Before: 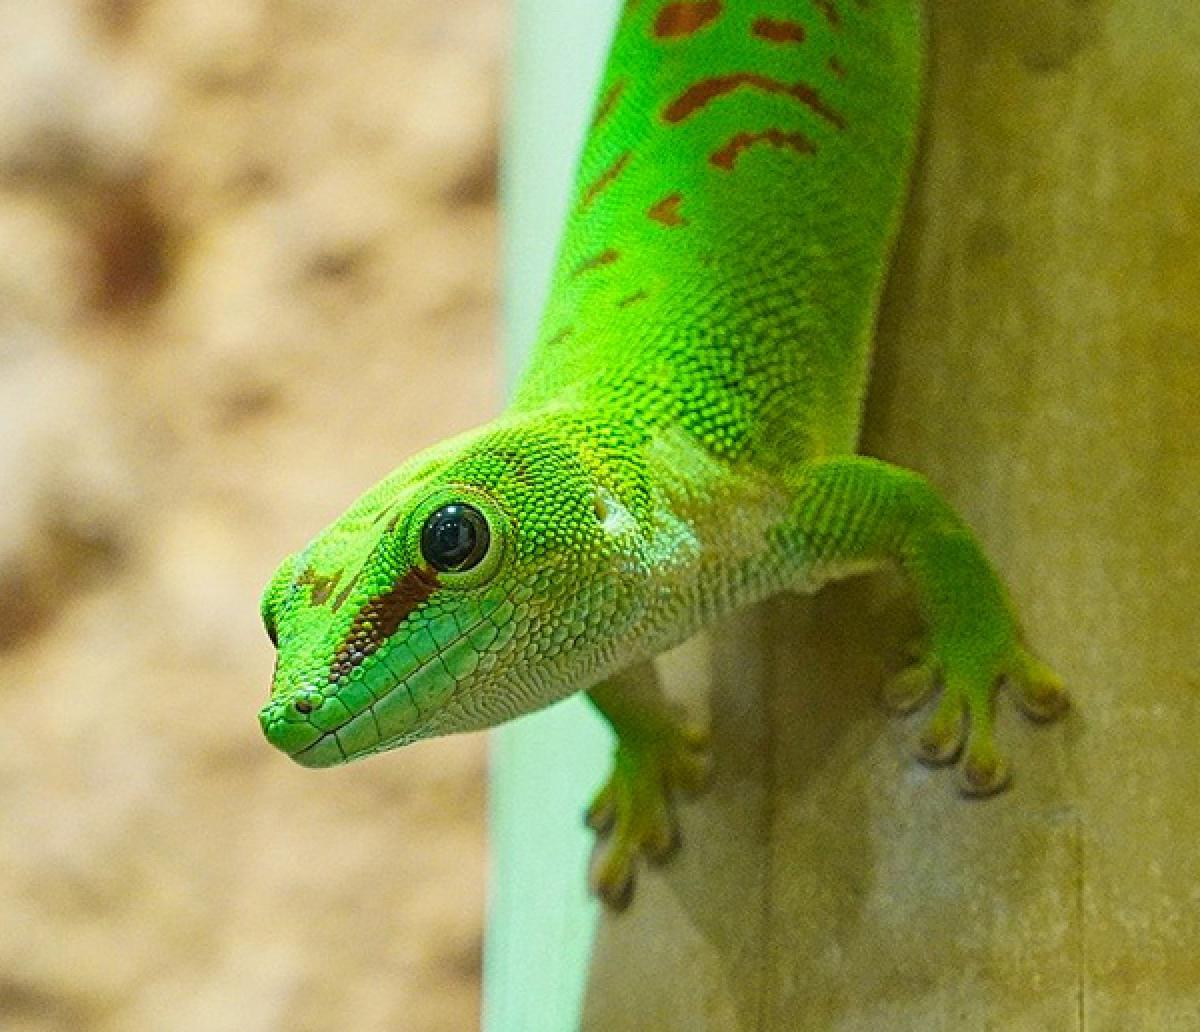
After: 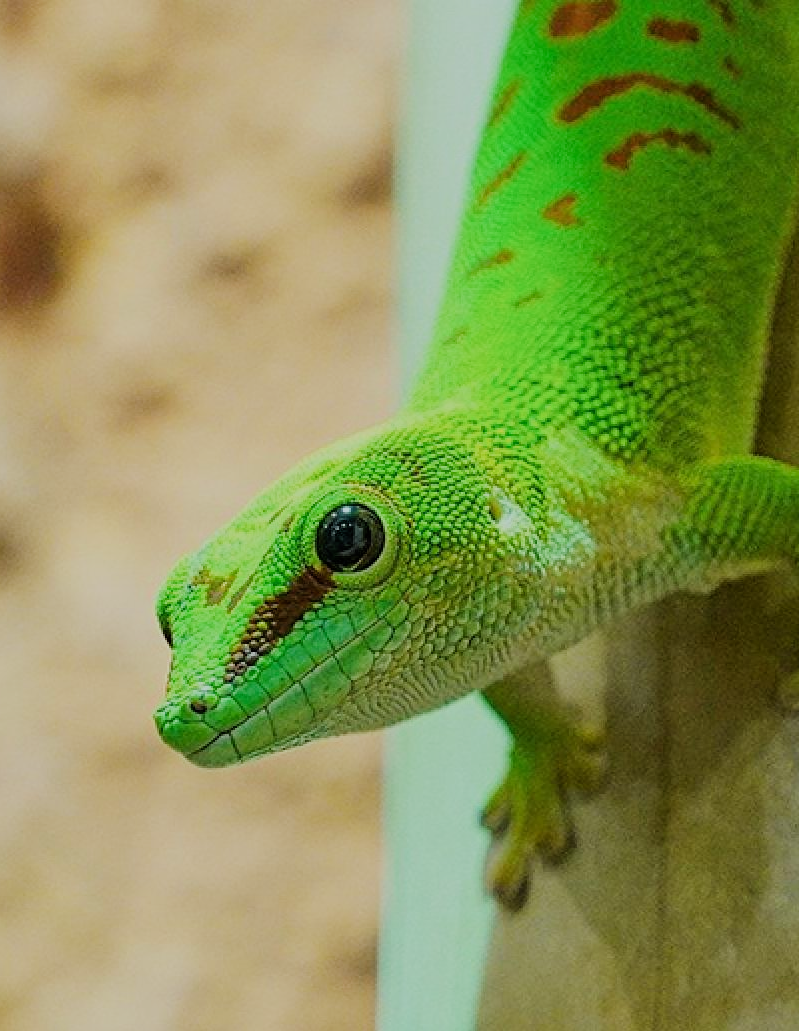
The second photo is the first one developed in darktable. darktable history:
filmic rgb: black relative exposure -6.98 EV, white relative exposure 5.63 EV, hardness 2.86
crop and rotate: left 8.786%, right 24.548%
